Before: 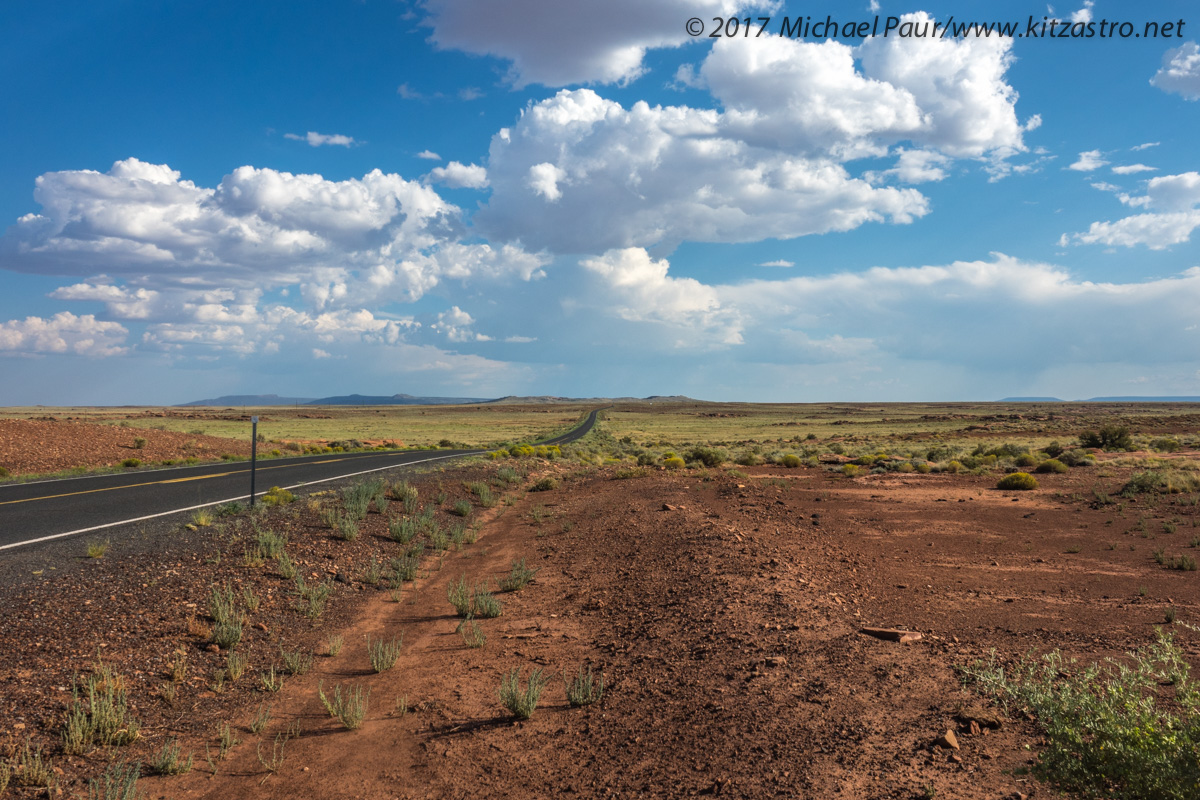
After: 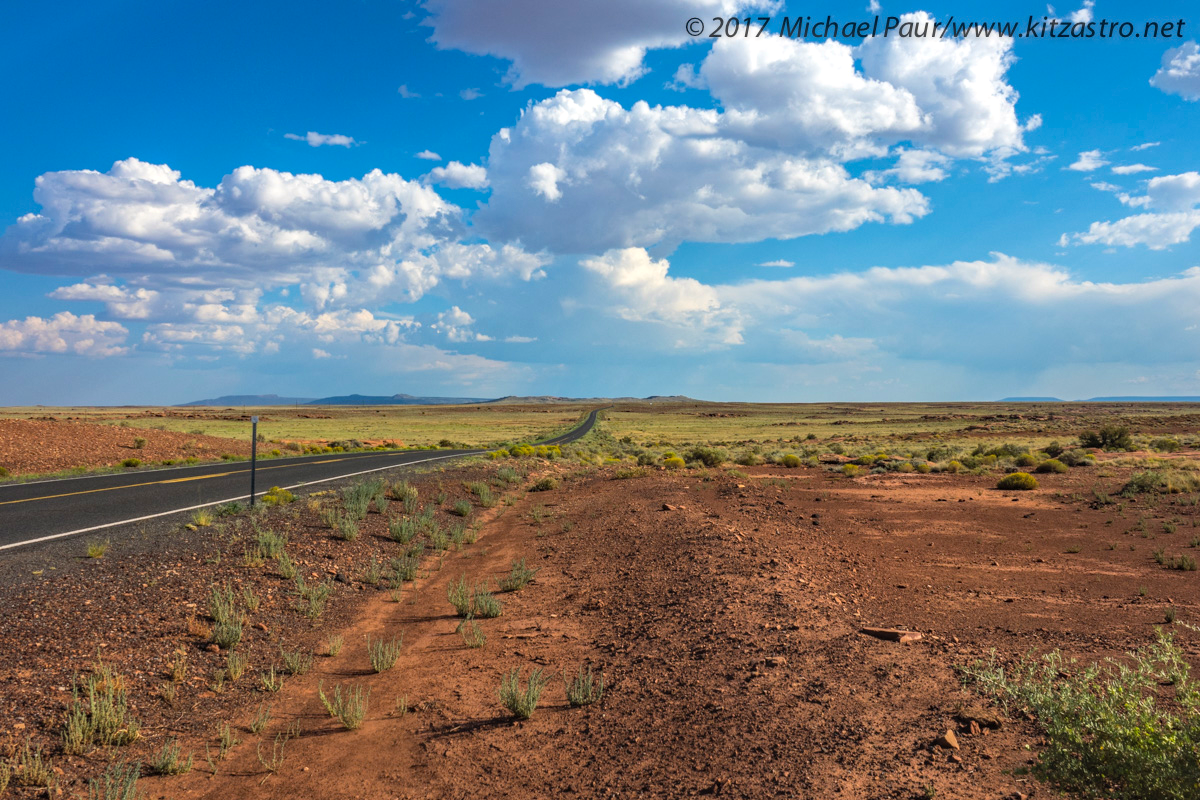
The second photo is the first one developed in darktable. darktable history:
haze removal: strength 0.25, distance 0.25, compatibility mode true, adaptive false
contrast brightness saturation: contrast 0.07, brightness 0.08, saturation 0.18
